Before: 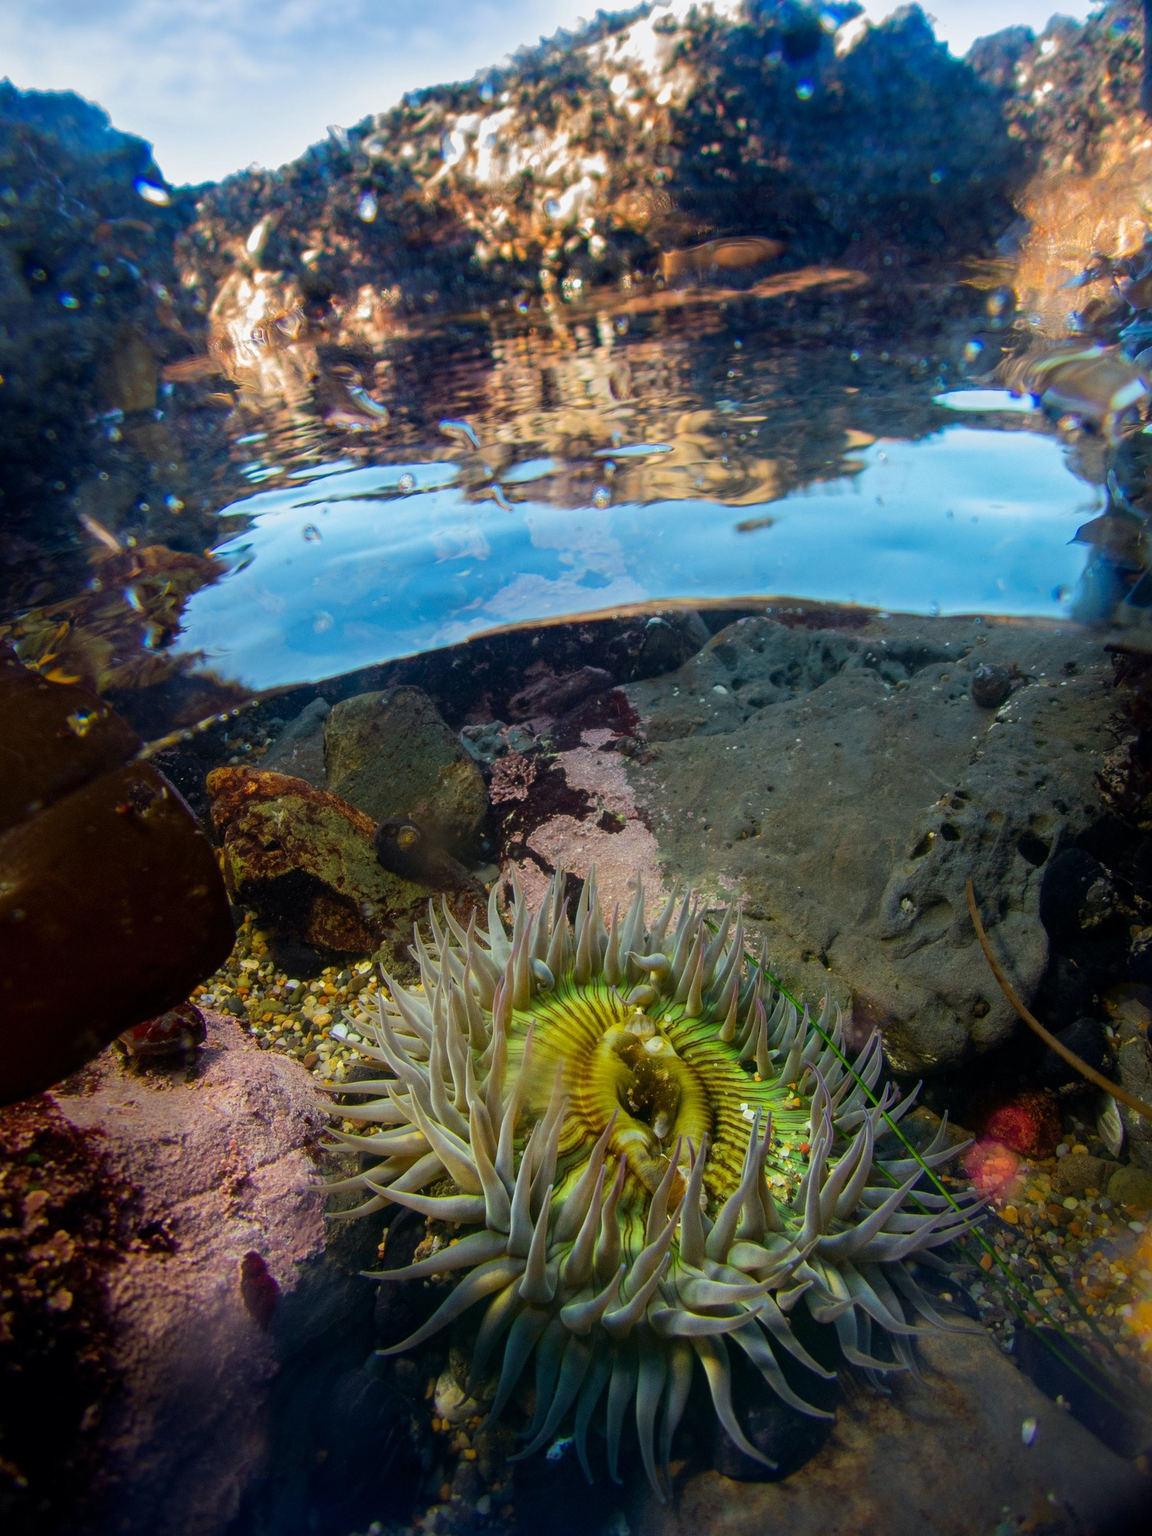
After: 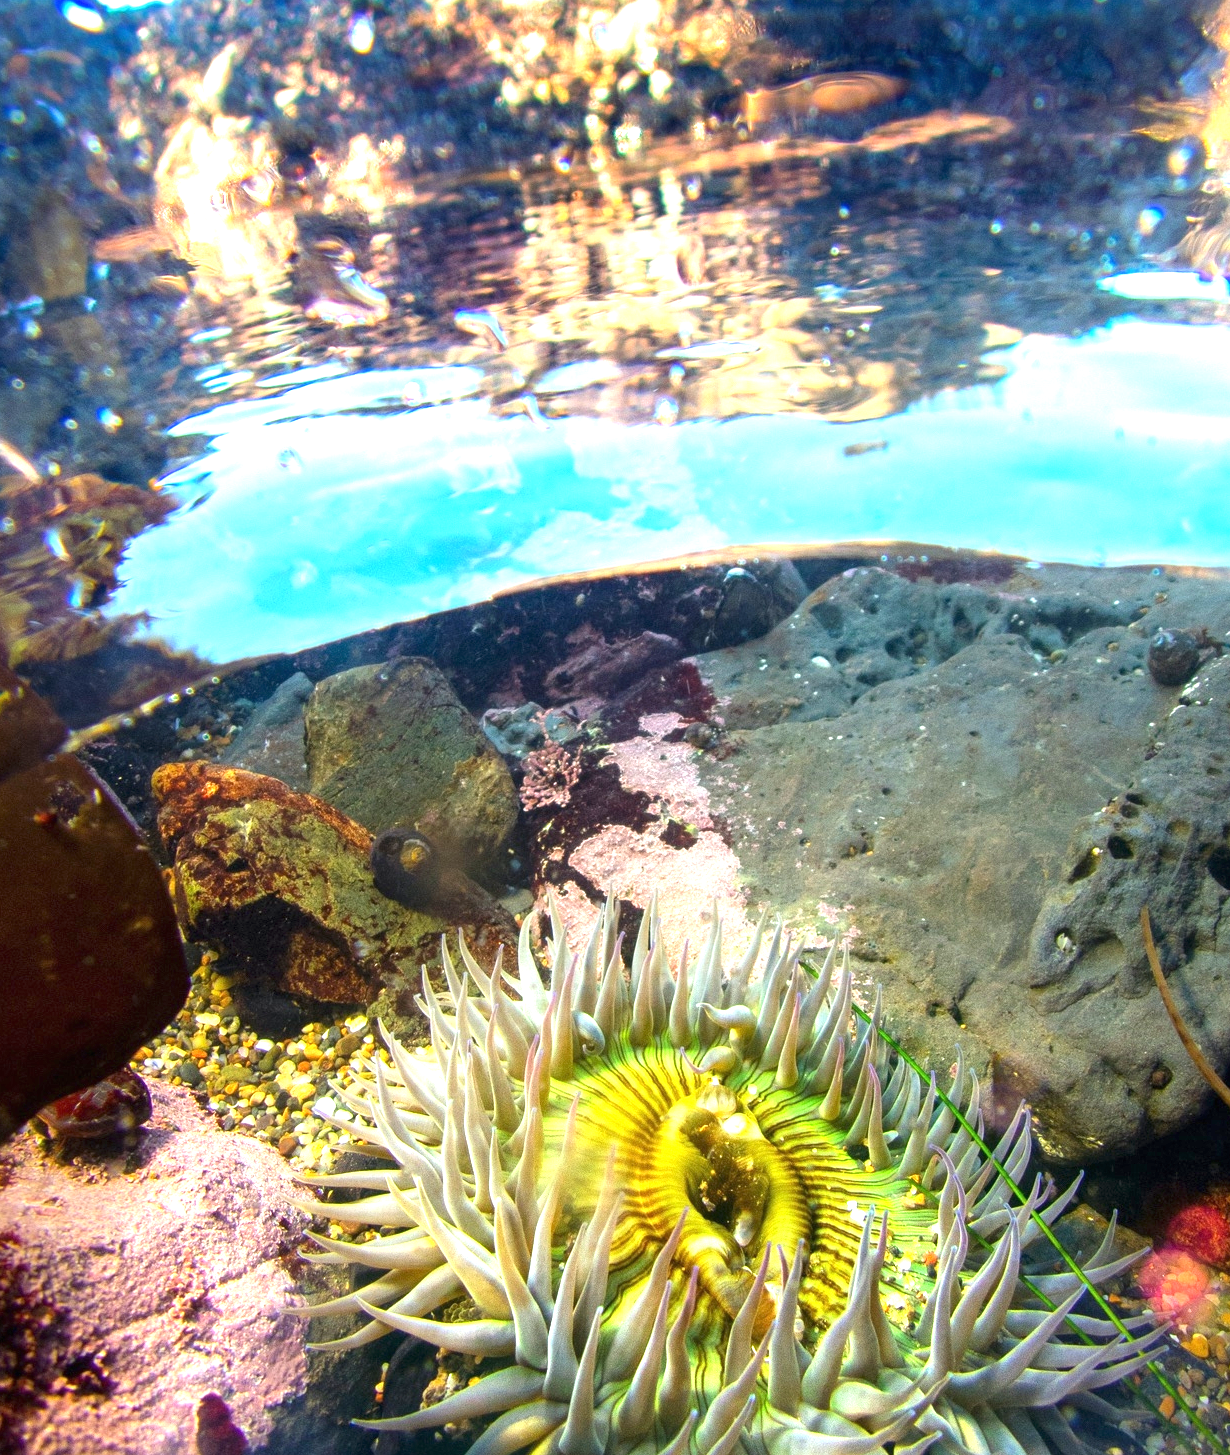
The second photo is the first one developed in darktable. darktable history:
exposure: black level correction 0, exposure 1.741 EV, compensate exposure bias true, compensate highlight preservation false
crop: left 7.856%, top 11.836%, right 10.12%, bottom 15.387%
